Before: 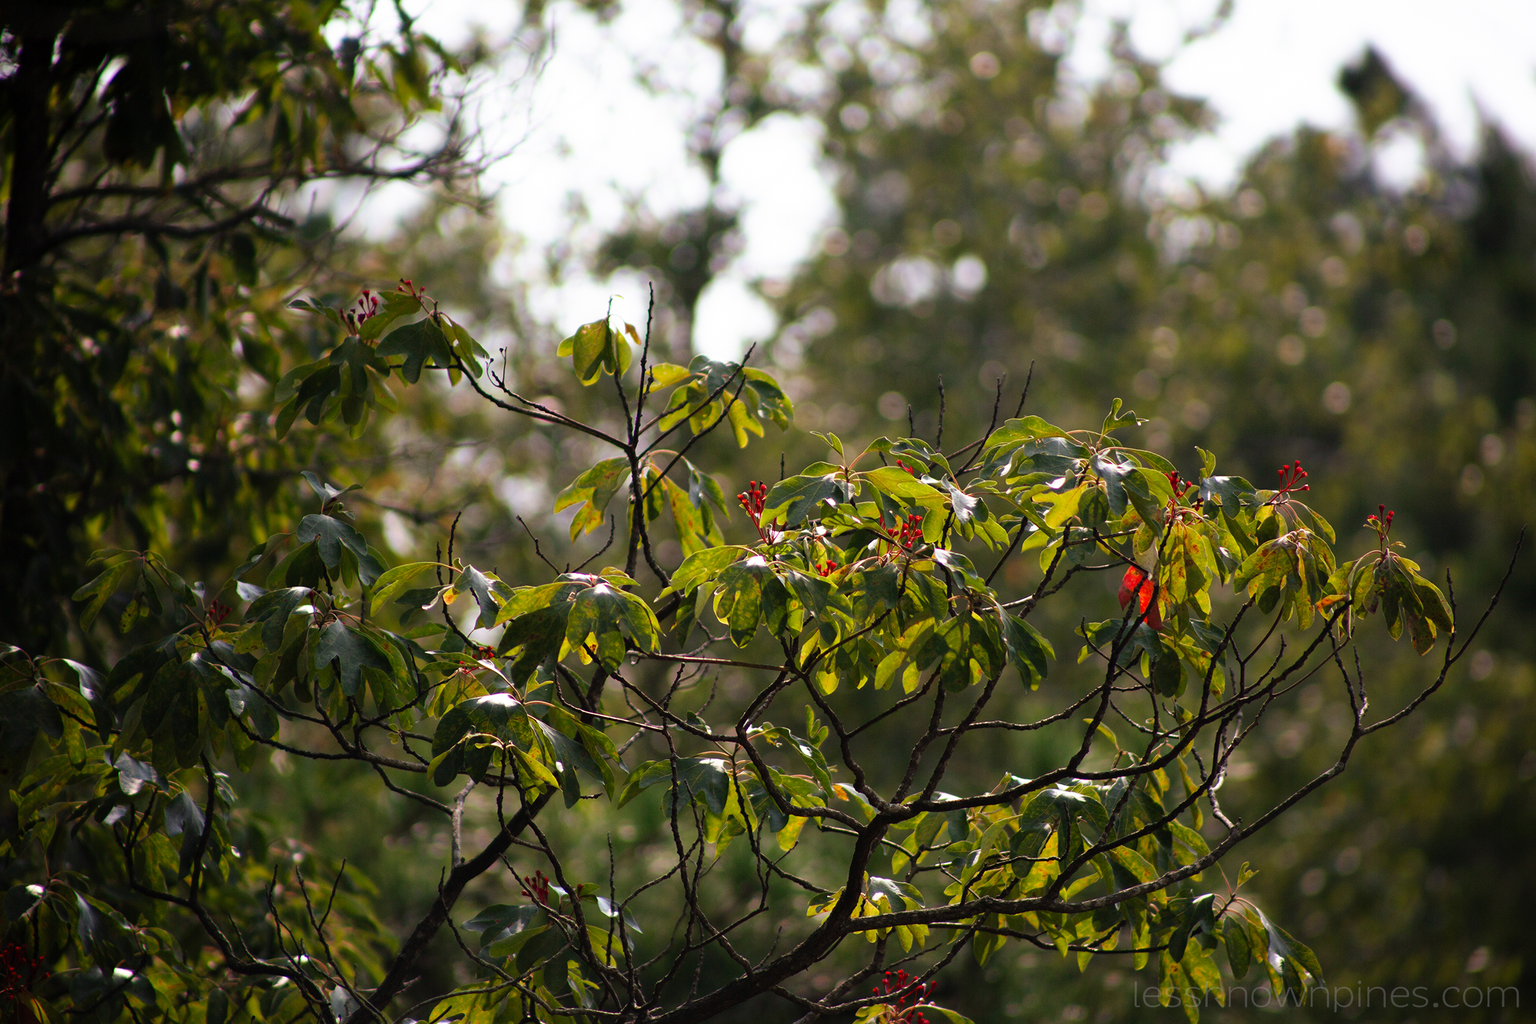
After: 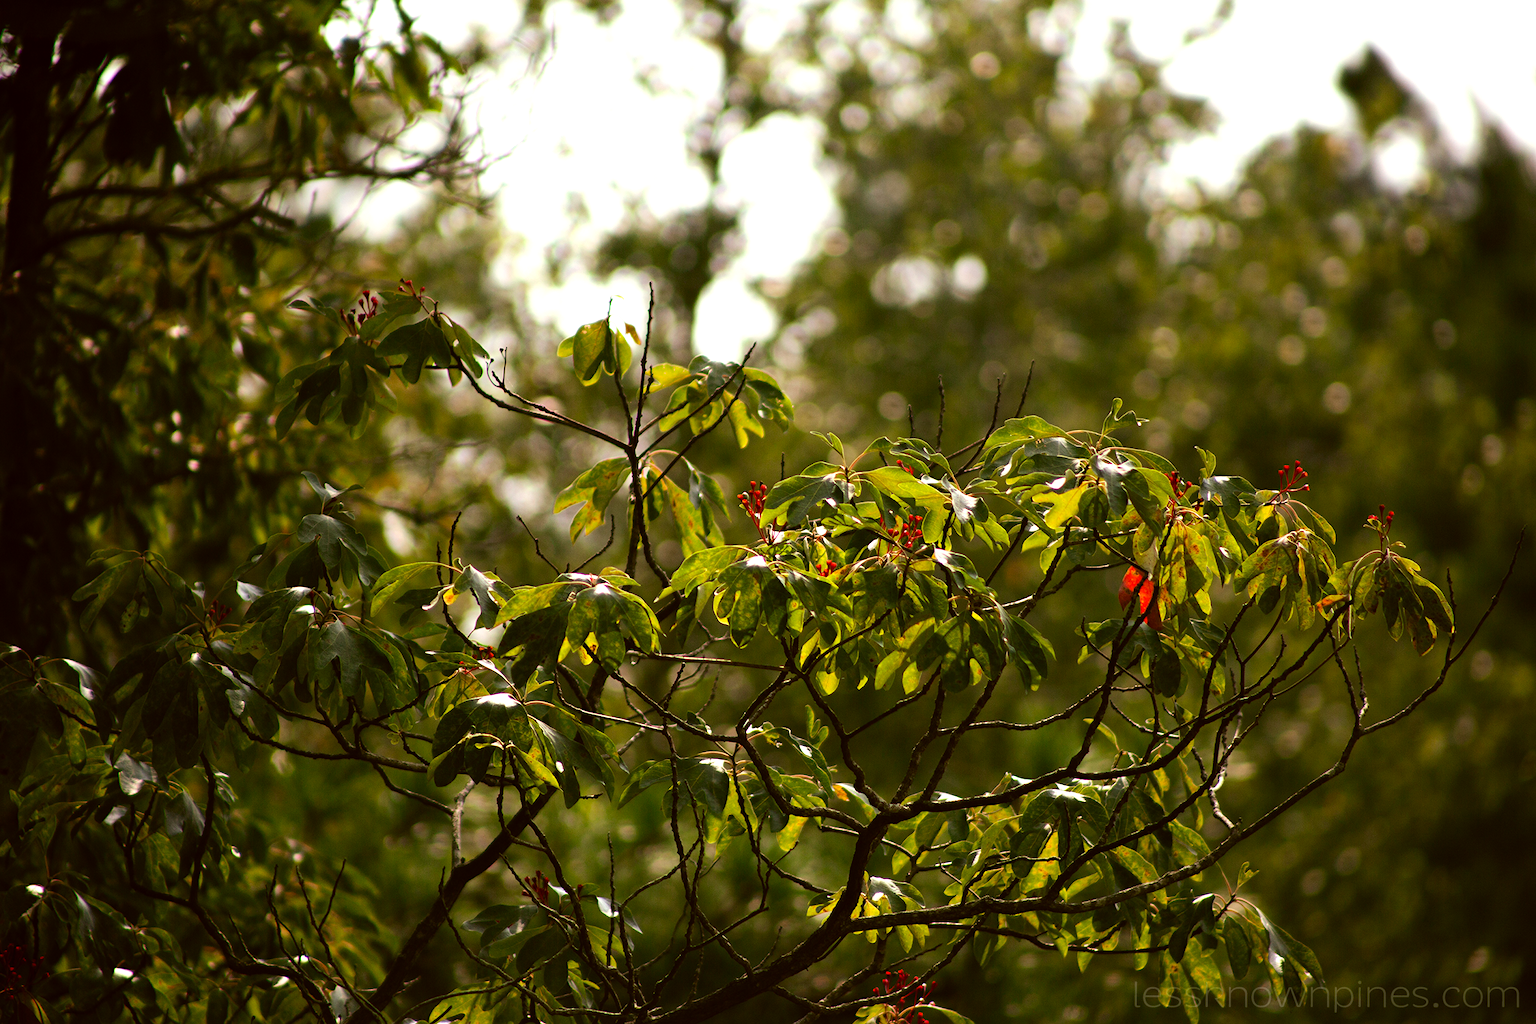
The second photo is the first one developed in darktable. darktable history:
color correction: highlights a* -1.43, highlights b* 10.12, shadows a* 0.395, shadows b* 19.35
tone equalizer: -8 EV -0.417 EV, -7 EV -0.389 EV, -6 EV -0.333 EV, -5 EV -0.222 EV, -3 EV 0.222 EV, -2 EV 0.333 EV, -1 EV 0.389 EV, +0 EV 0.417 EV, edges refinement/feathering 500, mask exposure compensation -1.57 EV, preserve details no
